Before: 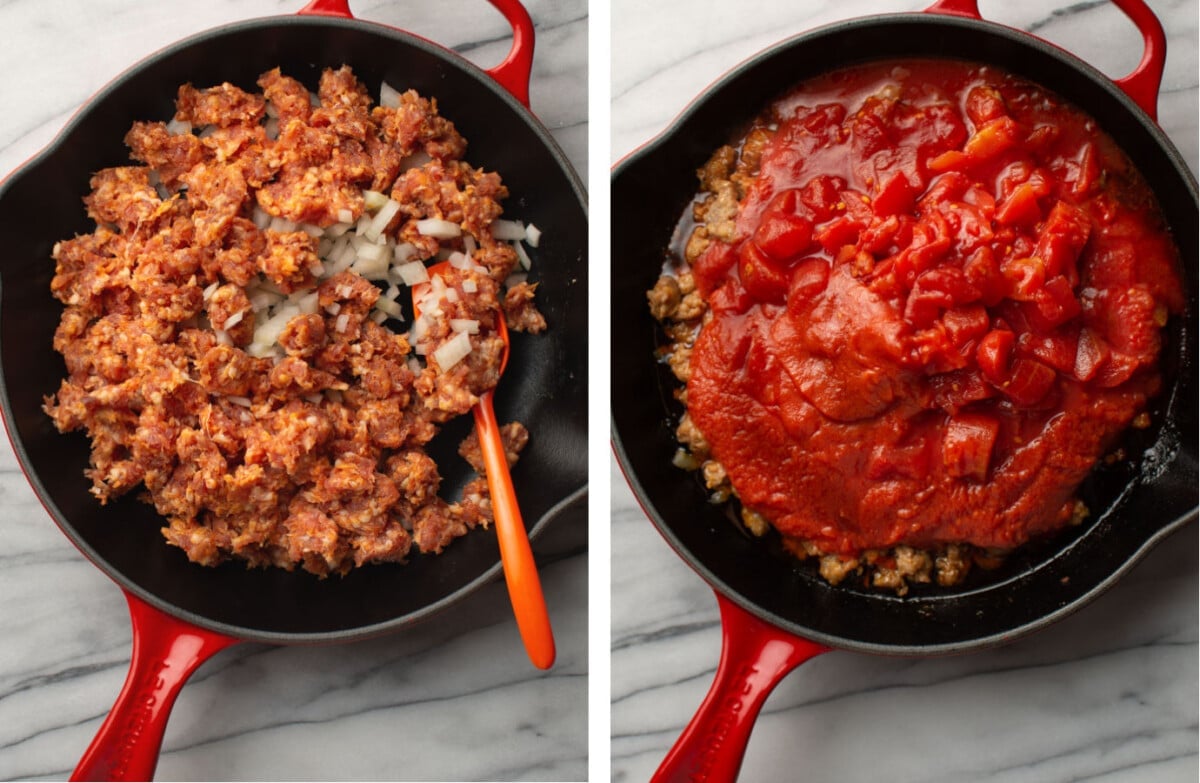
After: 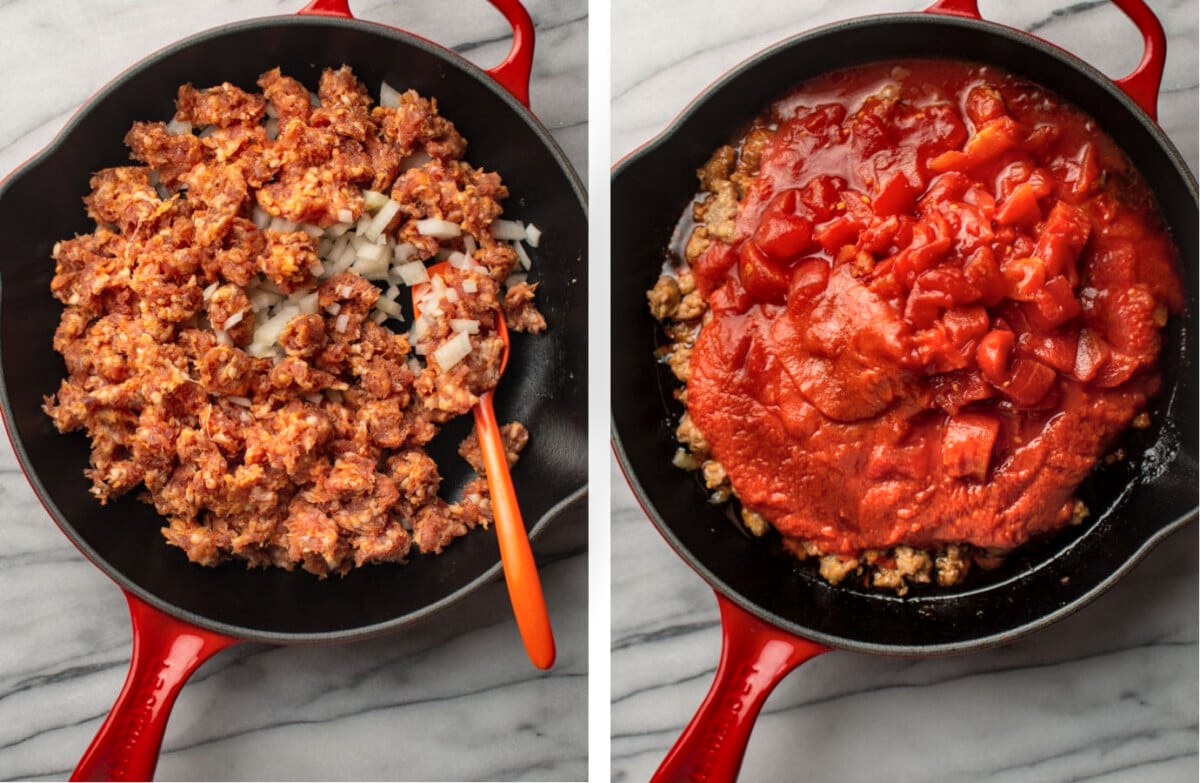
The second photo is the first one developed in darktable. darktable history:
local contrast: on, module defaults
shadows and highlights: shadows 75.46, highlights -23.9, soften with gaussian
